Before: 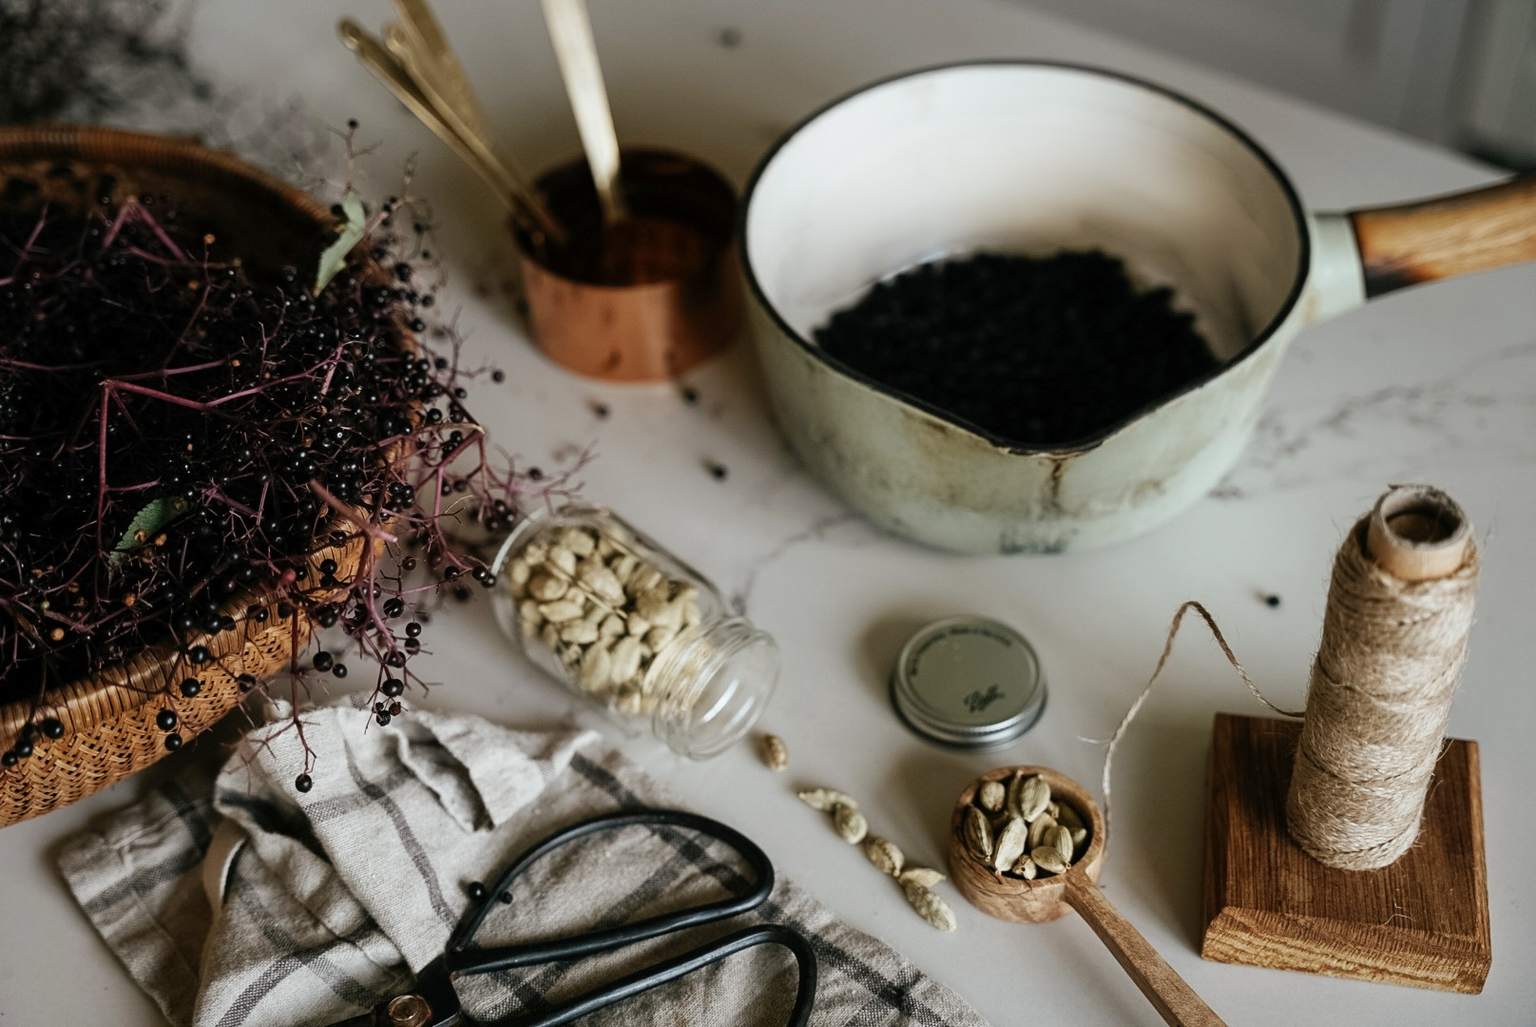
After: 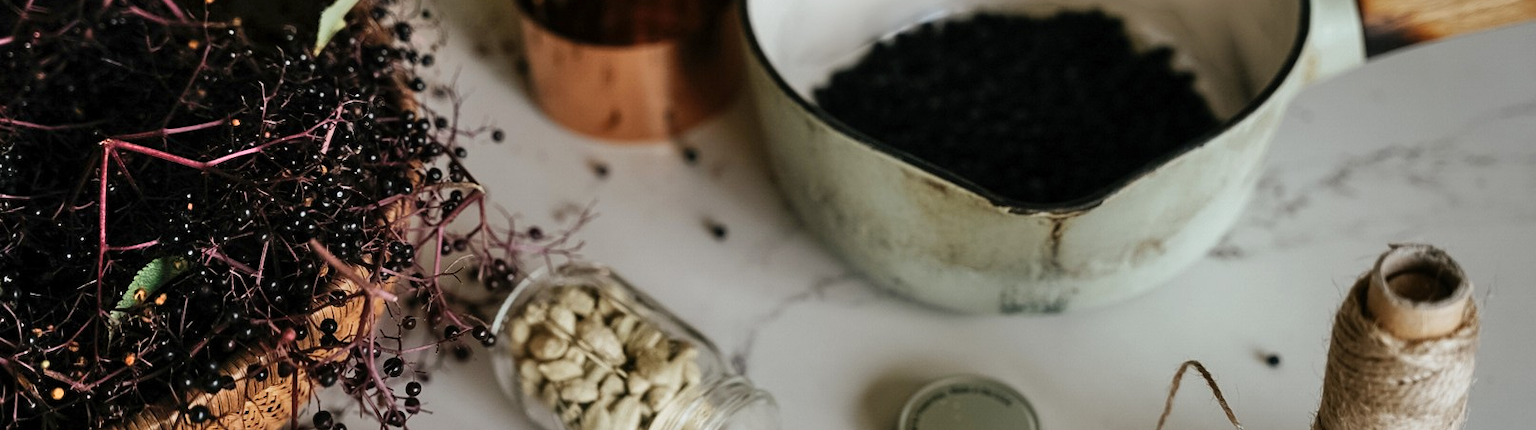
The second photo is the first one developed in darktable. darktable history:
crop and rotate: top 23.526%, bottom 34.5%
shadows and highlights: low approximation 0.01, soften with gaussian
